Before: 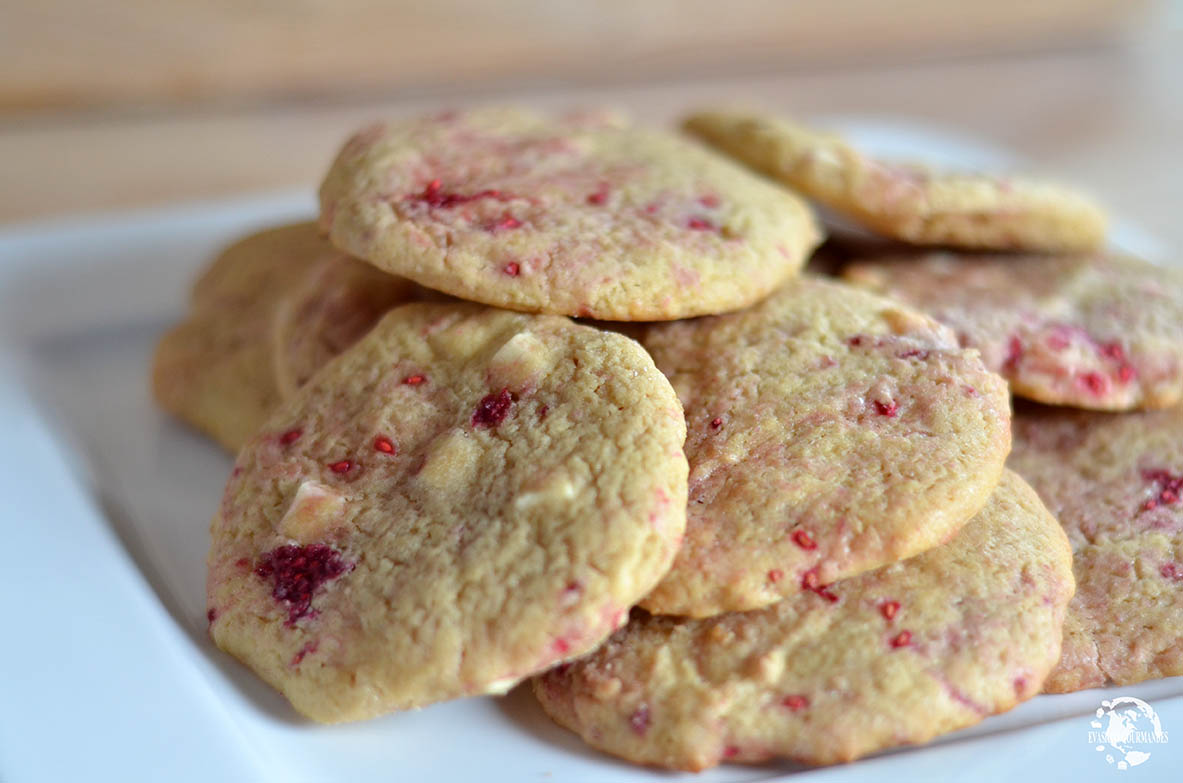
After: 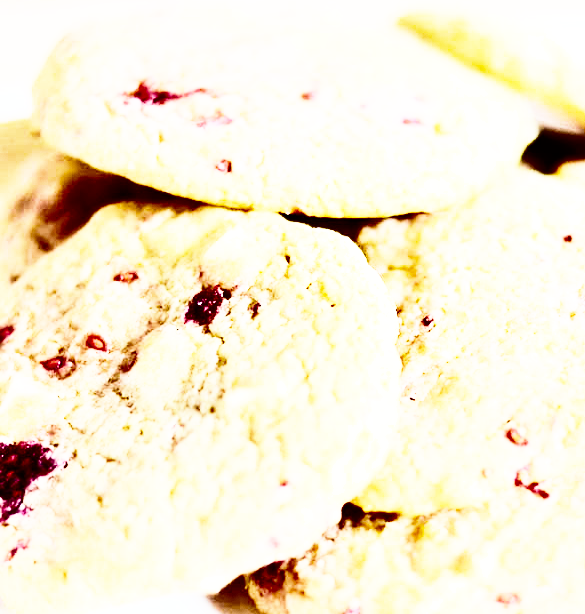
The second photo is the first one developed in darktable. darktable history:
exposure: black level correction 0, exposure 0.877 EV, compensate exposure bias true, compensate highlight preservation false
rgb curve: curves: ch0 [(0, 0) (0.21, 0.15) (0.24, 0.21) (0.5, 0.75) (0.75, 0.96) (0.89, 0.99) (1, 1)]; ch1 [(0, 0.02) (0.21, 0.13) (0.25, 0.2) (0.5, 0.67) (0.75, 0.9) (0.89, 0.97) (1, 1)]; ch2 [(0, 0.02) (0.21, 0.13) (0.25, 0.2) (0.5, 0.67) (0.75, 0.9) (0.89, 0.97) (1, 1)], compensate middle gray true
base curve: curves: ch0 [(0, 0) (0.007, 0.004) (0.027, 0.03) (0.046, 0.07) (0.207, 0.54) (0.442, 0.872) (0.673, 0.972) (1, 1)], preserve colors none
velvia: on, module defaults
shadows and highlights: shadows 60, highlights -60.23, soften with gaussian
crop and rotate: angle 0.02°, left 24.353%, top 13.219%, right 26.156%, bottom 8.224%
